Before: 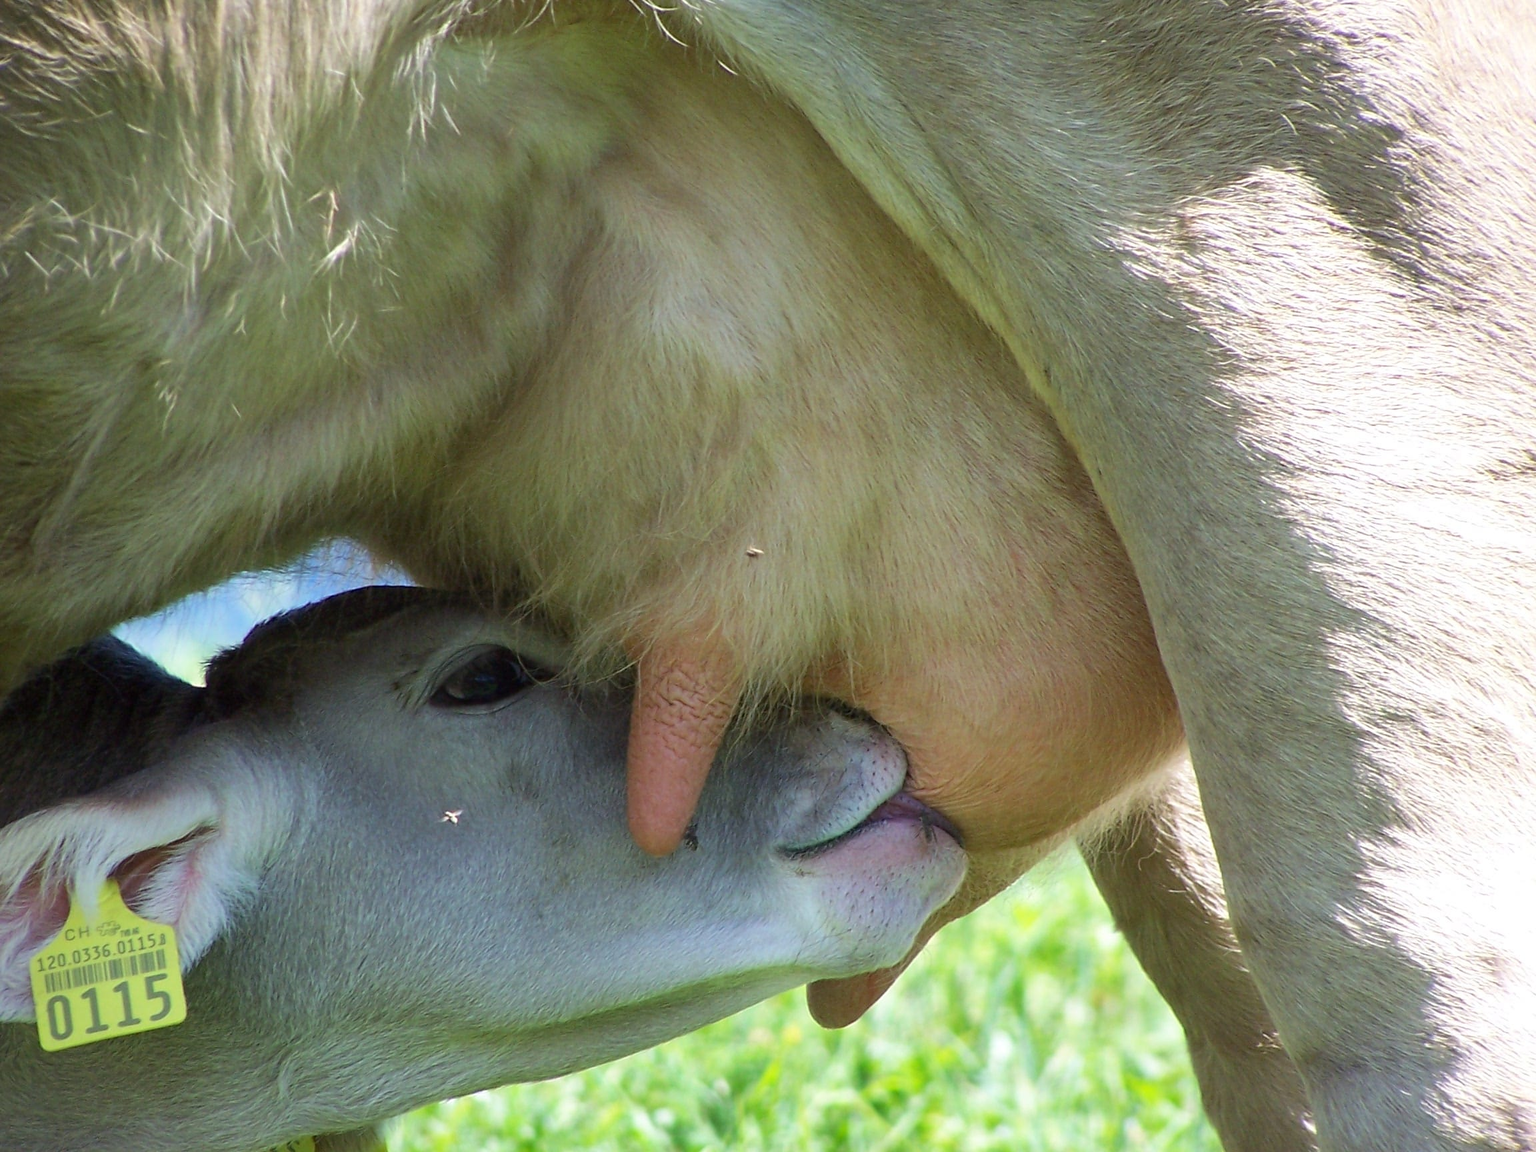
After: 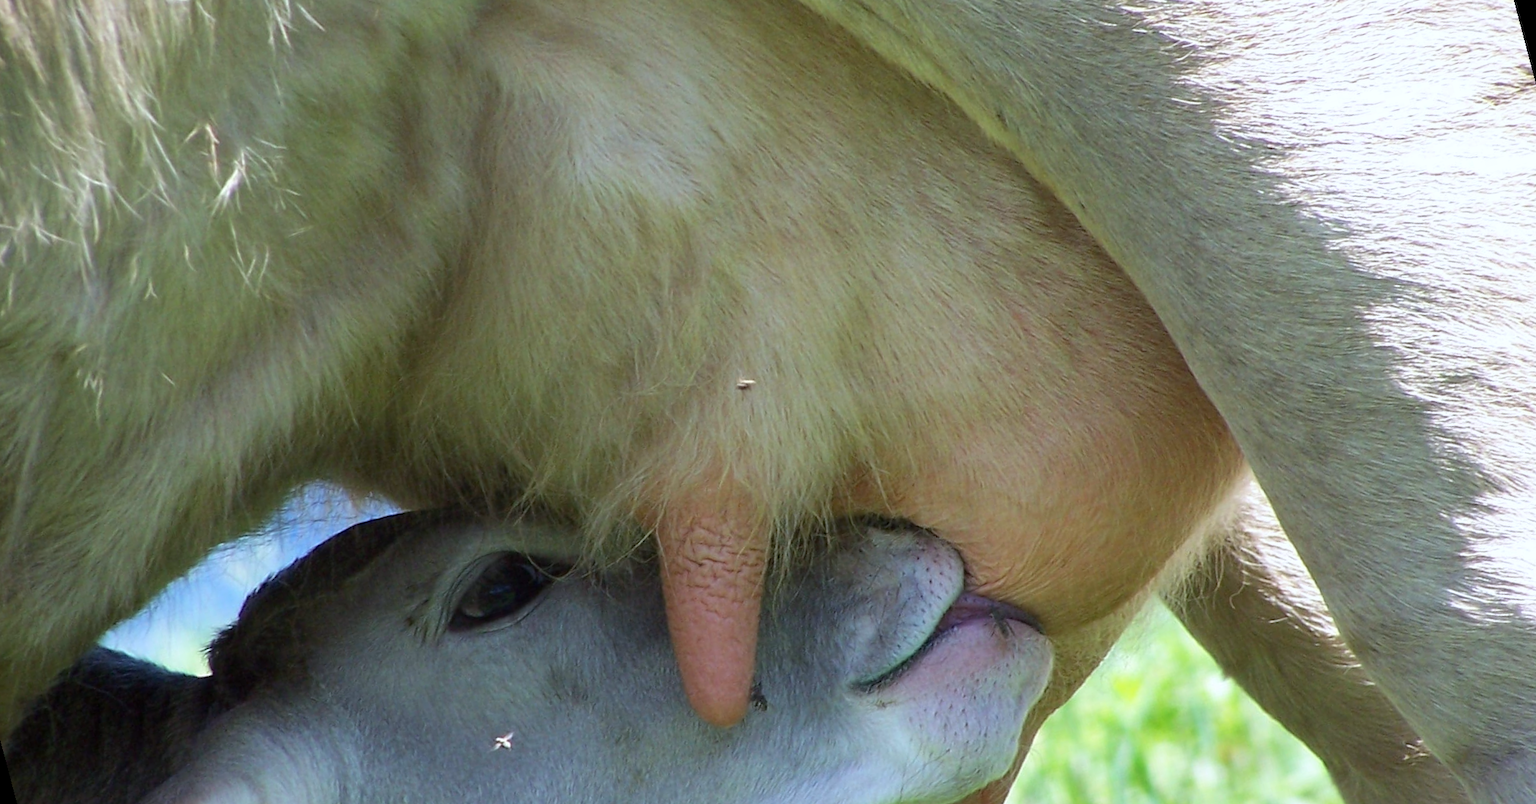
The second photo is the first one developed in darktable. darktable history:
rotate and perspective: rotation -14.8°, crop left 0.1, crop right 0.903, crop top 0.25, crop bottom 0.748
white balance: red 0.967, blue 1.049
